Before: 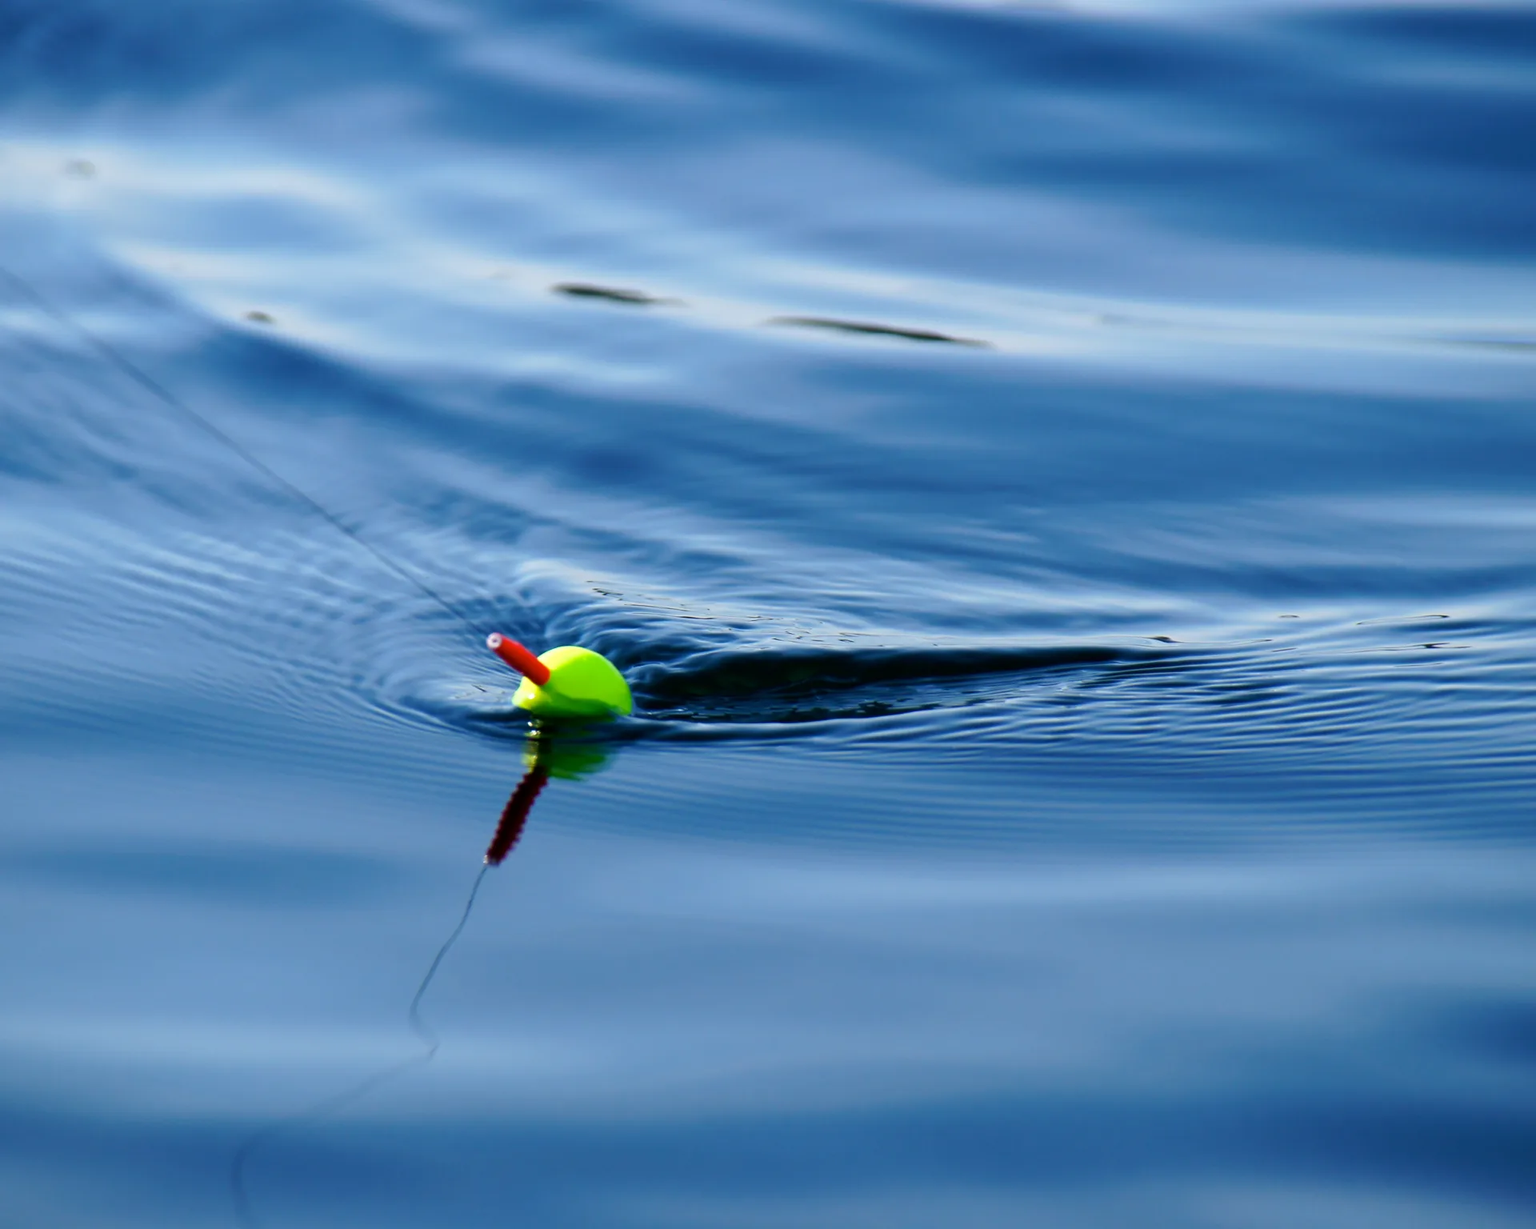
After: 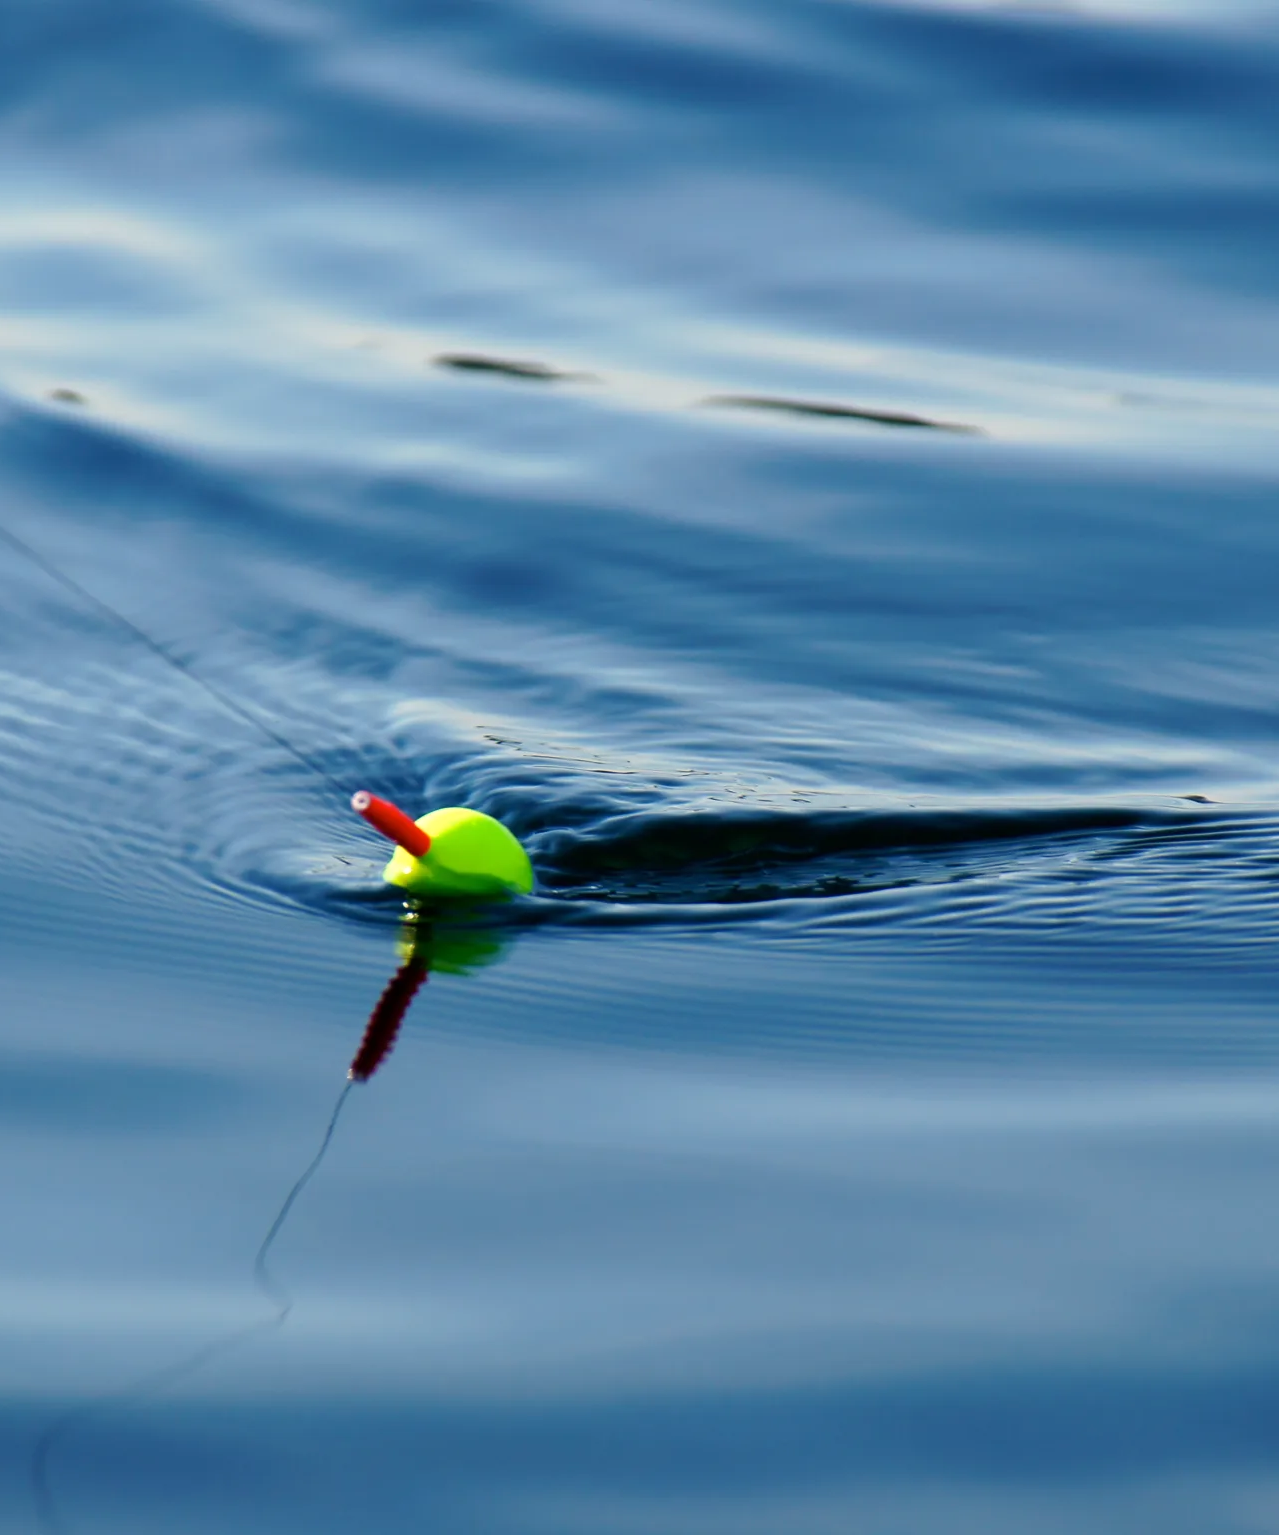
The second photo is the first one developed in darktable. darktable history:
white balance: red 1.045, blue 0.932
crop and rotate: left 13.409%, right 19.924%
